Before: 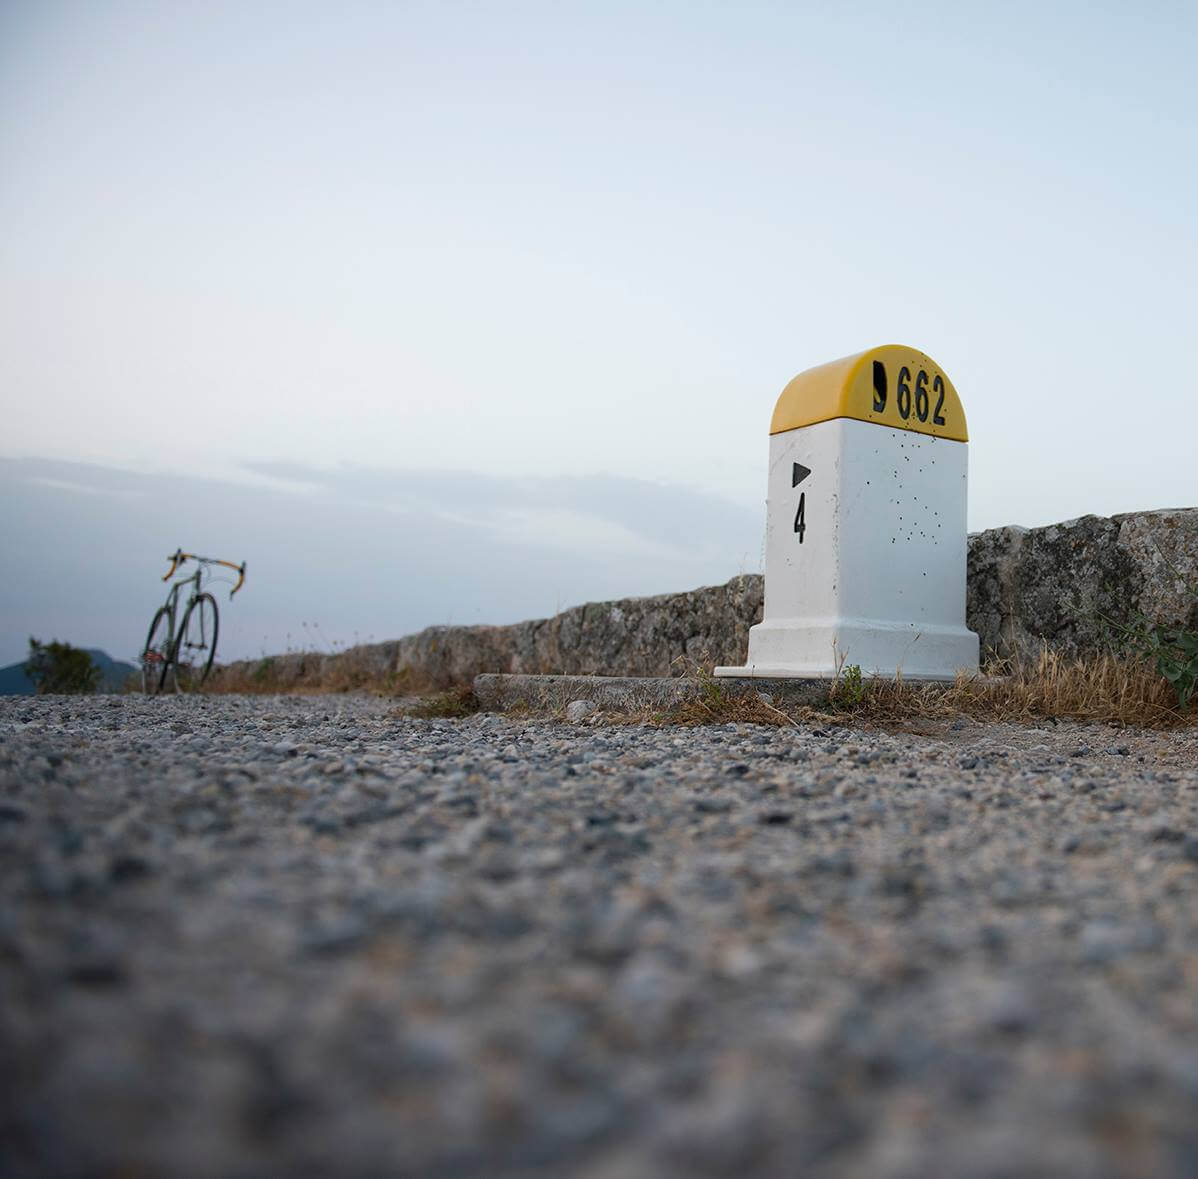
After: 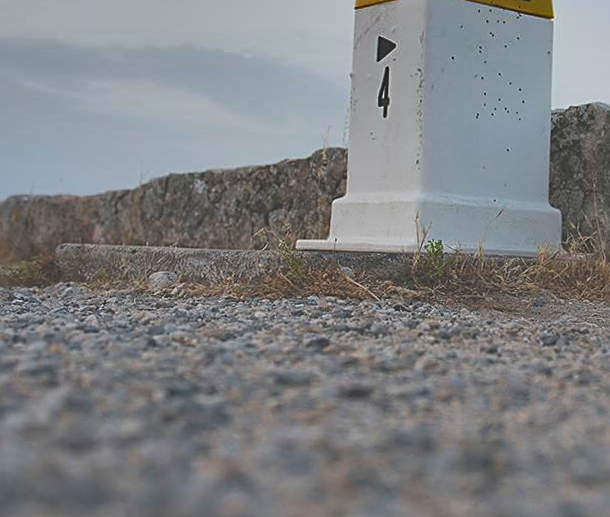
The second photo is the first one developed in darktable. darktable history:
sharpen: on, module defaults
exposure: black level correction -0.03, compensate highlight preservation false
crop: left 35.03%, top 36.625%, right 14.663%, bottom 20.057%
lowpass: radius 0.1, contrast 0.85, saturation 1.1, unbound 0
shadows and highlights: shadows 24.5, highlights -78.15, soften with gaussian
rotate and perspective: rotation 0.8°, automatic cropping off
